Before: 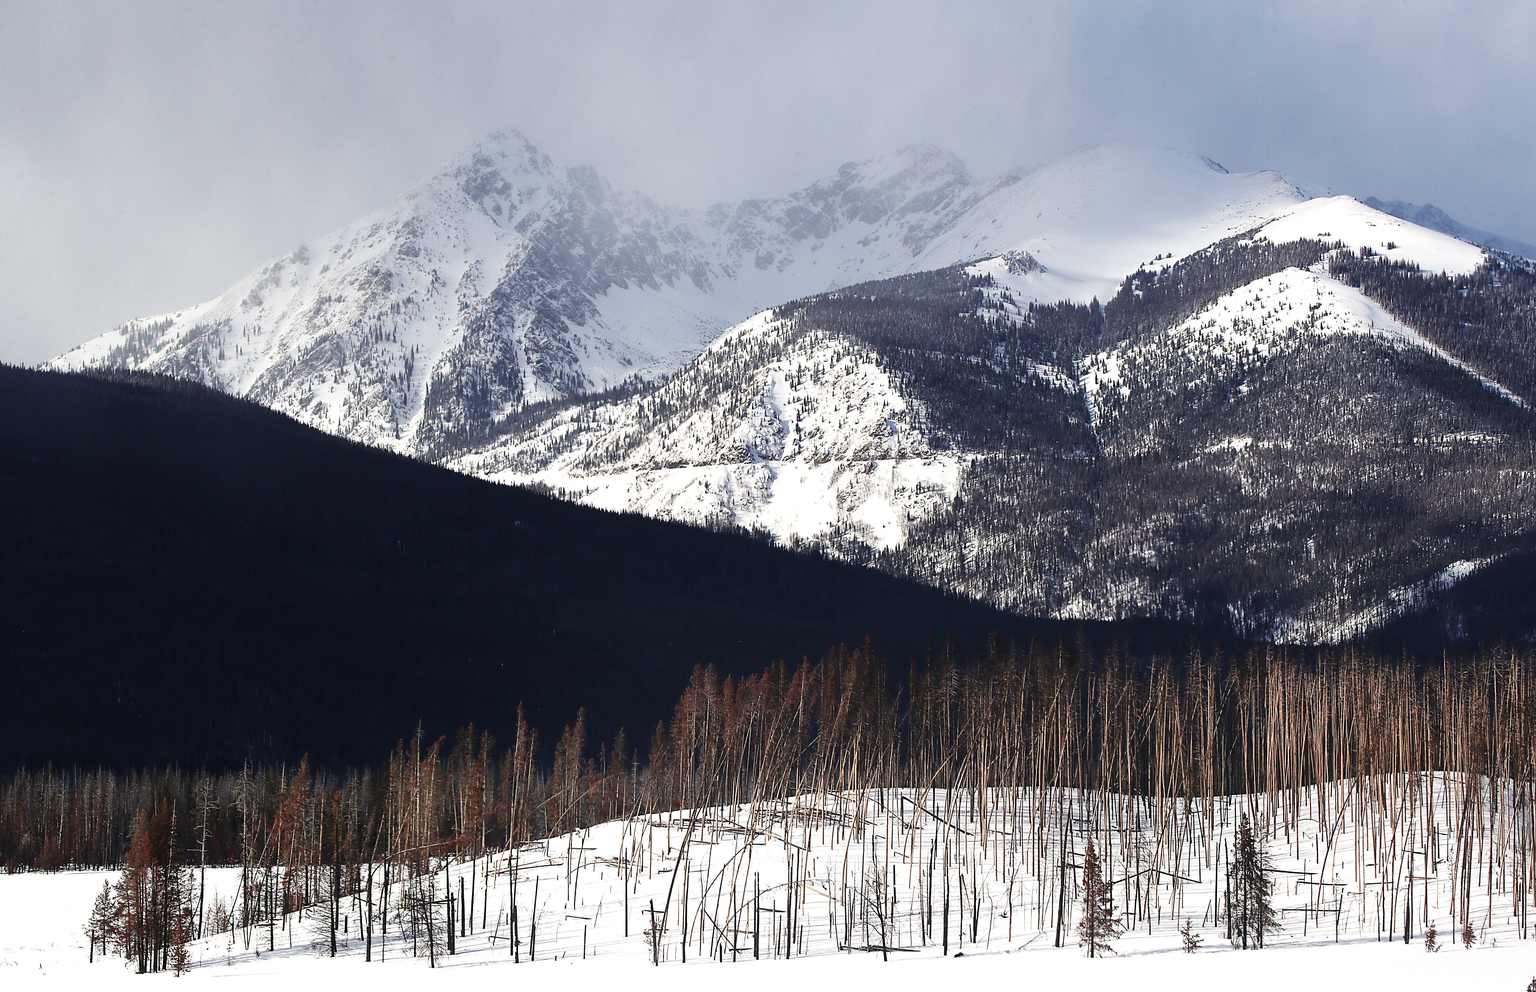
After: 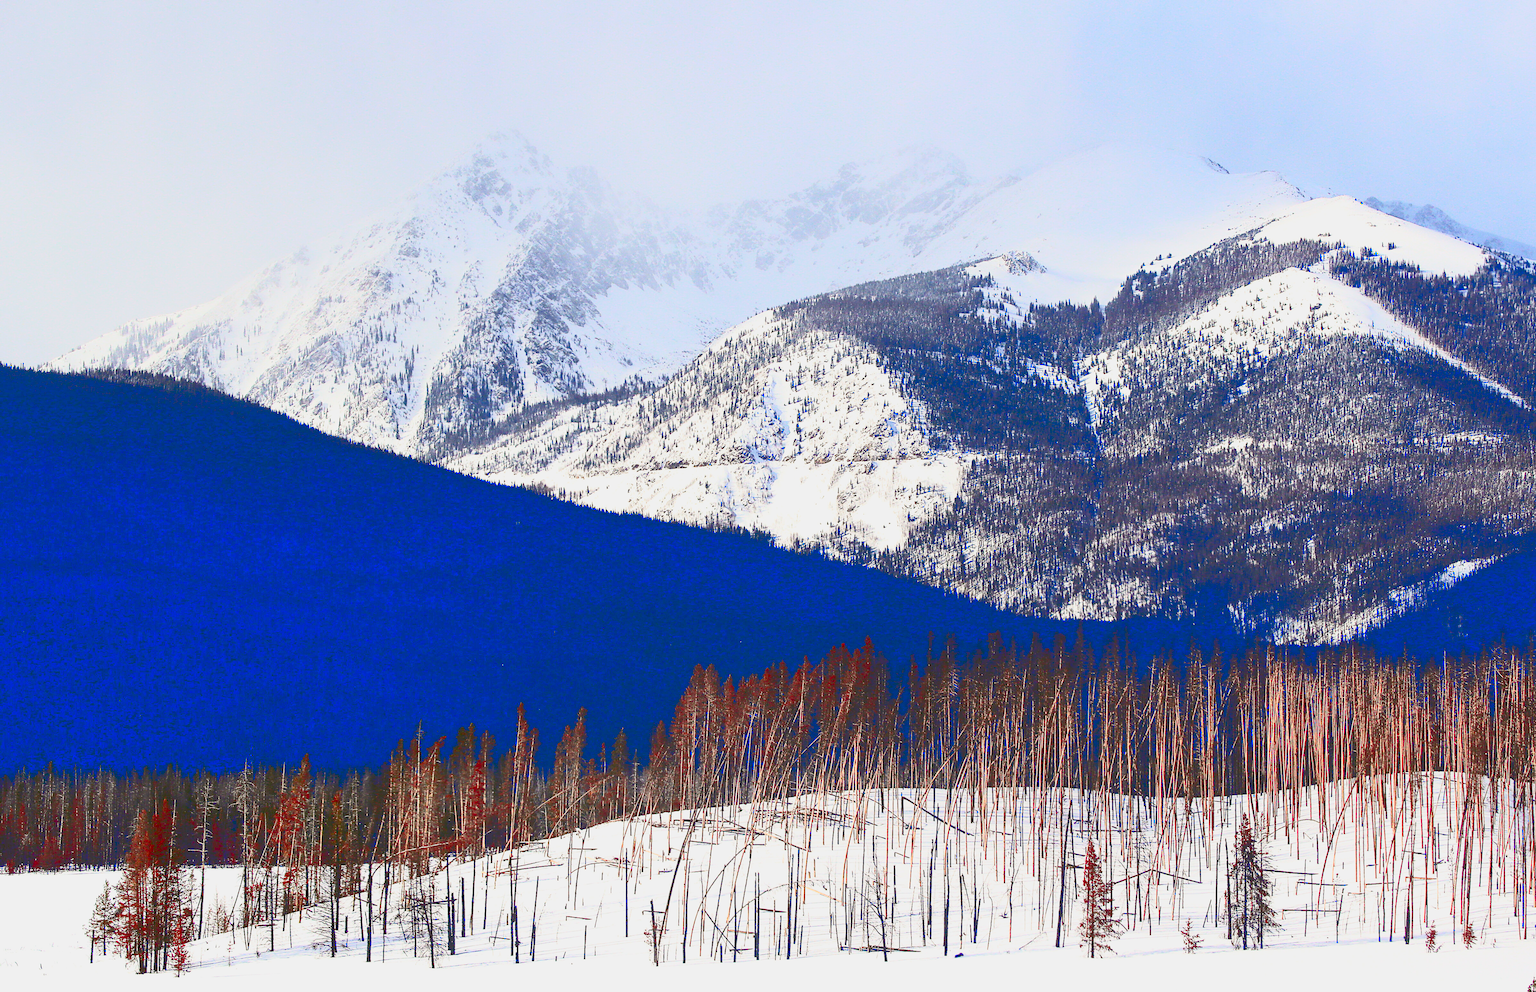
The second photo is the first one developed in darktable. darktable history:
exposure: exposure 0.563 EV, compensate exposure bias true, compensate highlight preservation false
contrast brightness saturation: contrast 0.413, brightness 0.048, saturation 0.248
tone curve: curves: ch0 [(0, 0.172) (1, 0.91)], color space Lab, linked channels, preserve colors none
